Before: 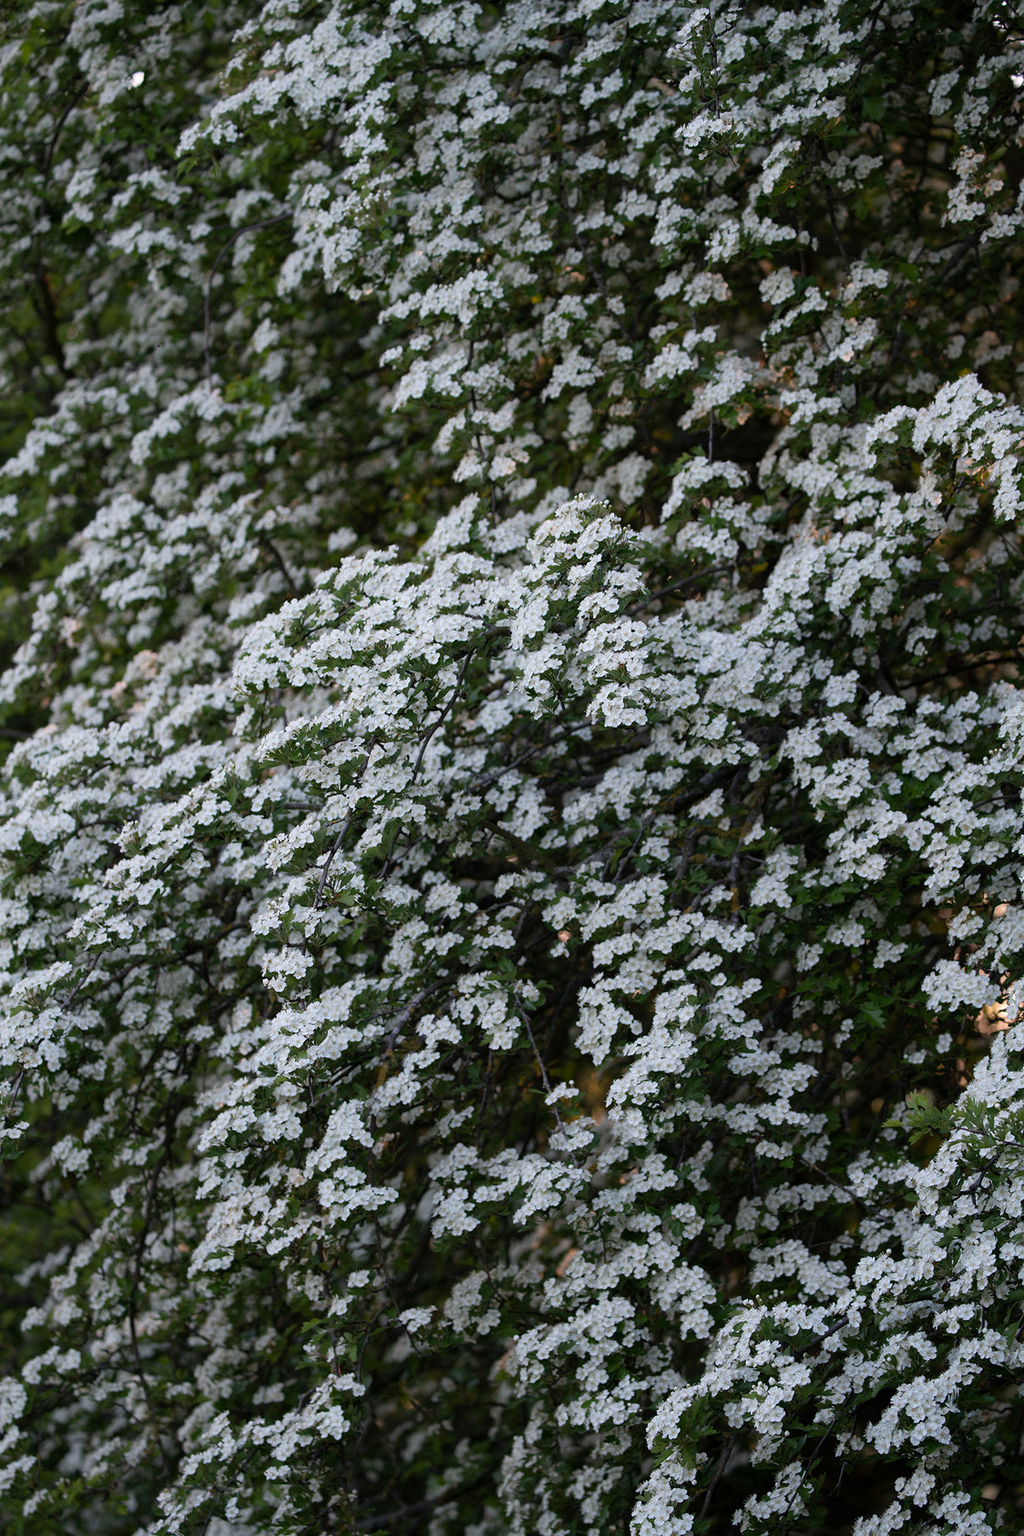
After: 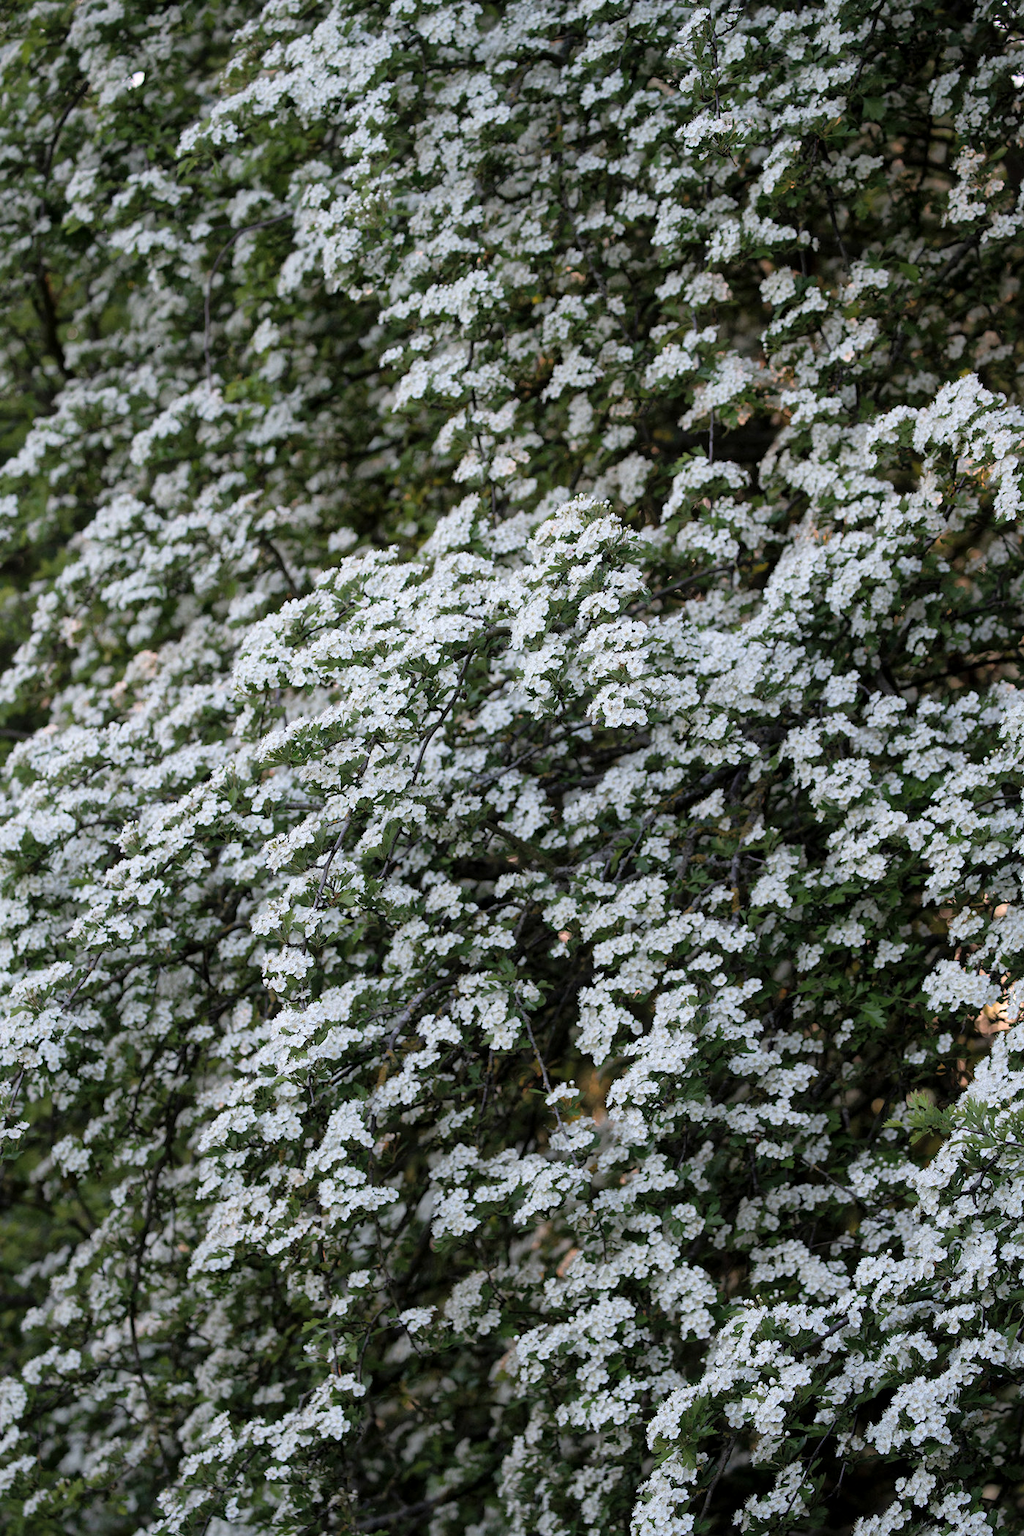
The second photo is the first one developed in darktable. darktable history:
global tonemap: drago (1, 100), detail 1
